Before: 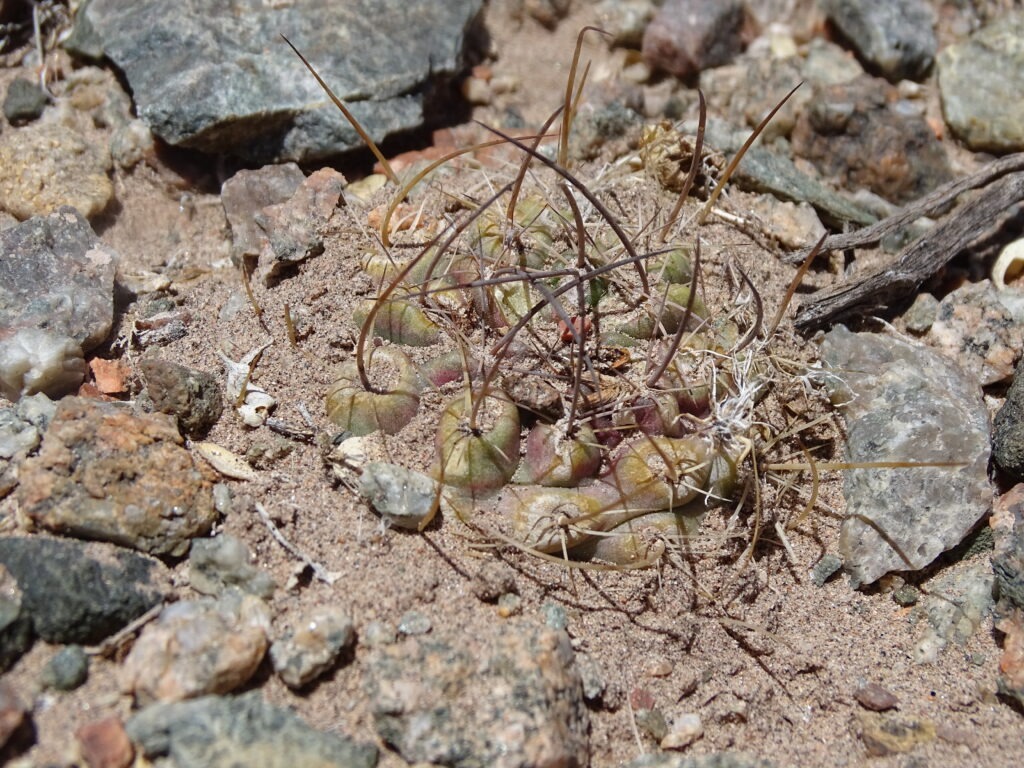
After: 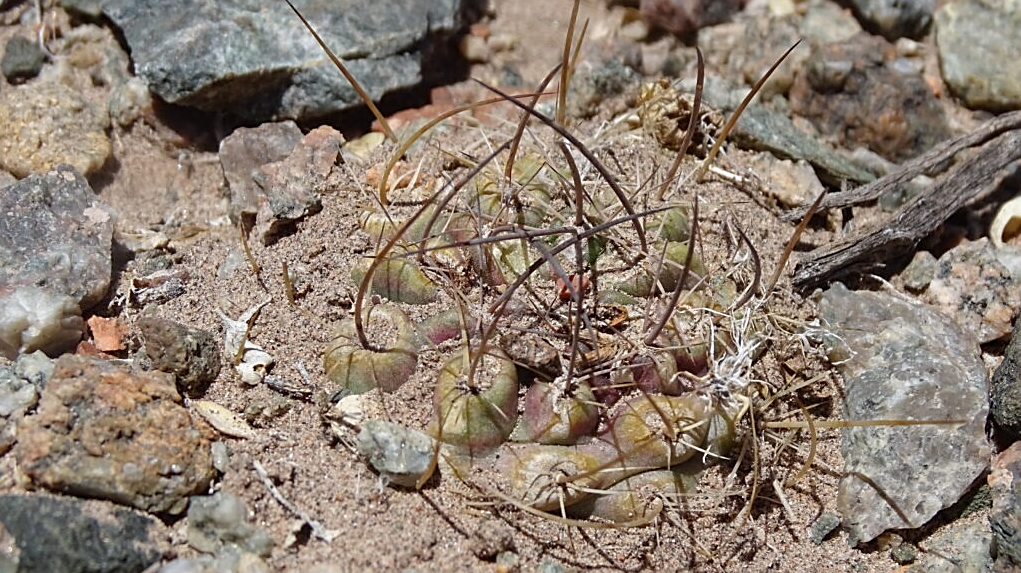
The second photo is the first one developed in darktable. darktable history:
crop: left 0.285%, top 5.476%, bottom 19.844%
sharpen: on, module defaults
exposure: compensate exposure bias true, compensate highlight preservation false
